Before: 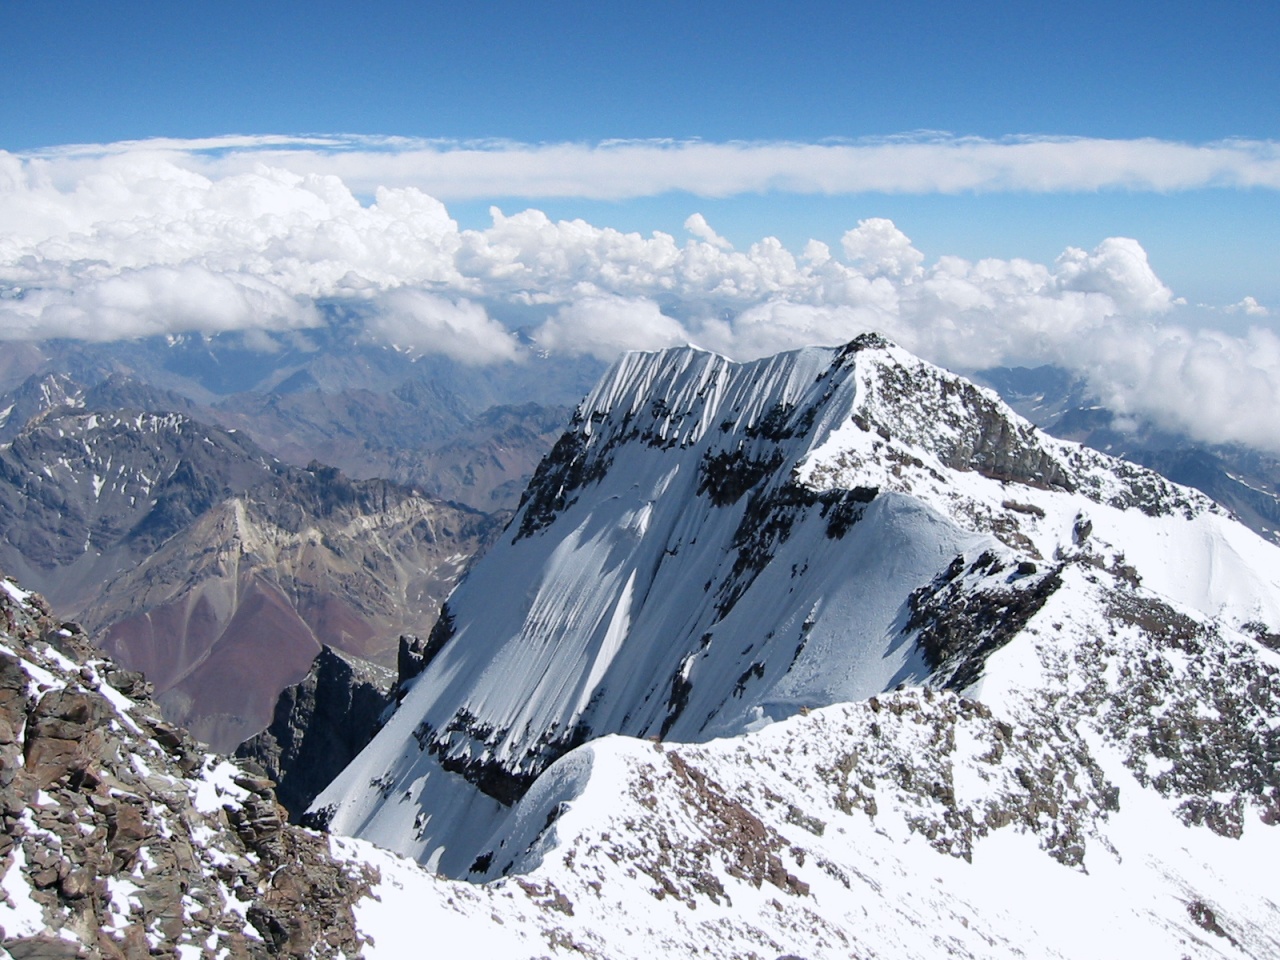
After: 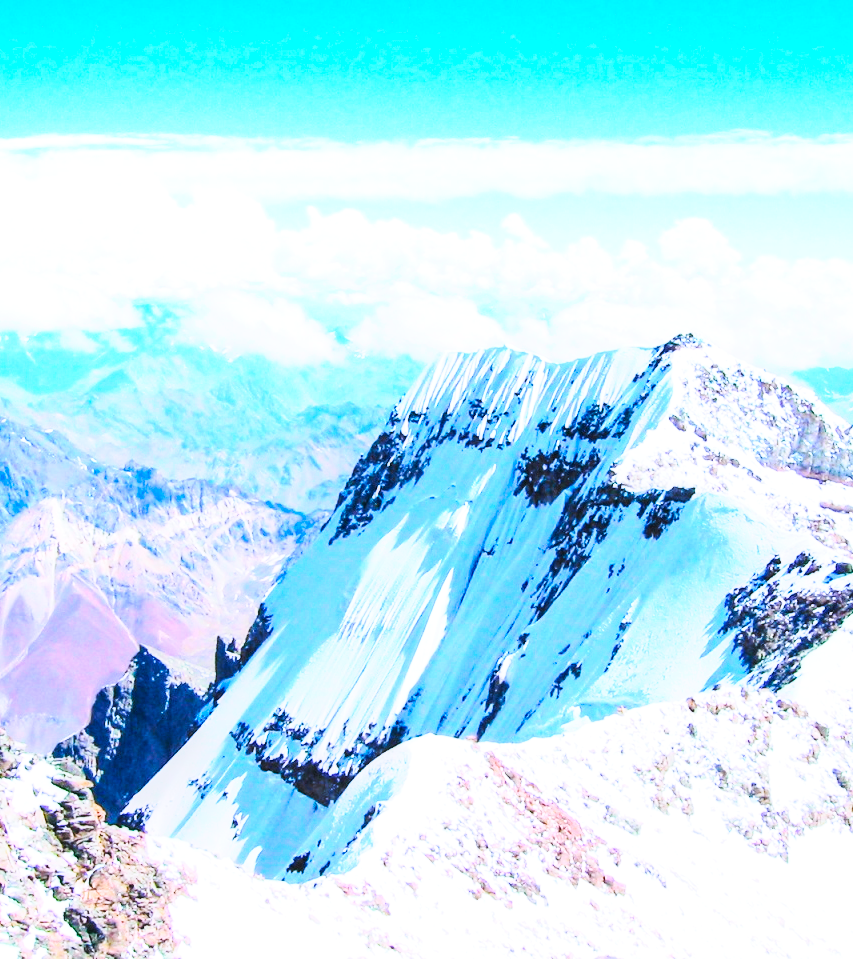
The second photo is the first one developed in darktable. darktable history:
crop and rotate: left 14.365%, right 18.924%
local contrast: on, module defaults
exposure: black level correction 0, exposure 1.001 EV, compensate highlight preservation false
contrast brightness saturation: contrast 0.07, brightness 0.176, saturation 0.405
base curve: curves: ch0 [(0, 0) (0.028, 0.03) (0.121, 0.232) (0.46, 0.748) (0.859, 0.968) (1, 1)], preserve colors none
tone curve: curves: ch0 [(0, 0) (0.051, 0.03) (0.096, 0.071) (0.243, 0.246) (0.461, 0.515) (0.605, 0.692) (0.761, 0.85) (0.881, 0.933) (1, 0.984)]; ch1 [(0, 0) (0.1, 0.038) (0.318, 0.243) (0.431, 0.384) (0.488, 0.475) (0.499, 0.499) (0.534, 0.546) (0.567, 0.592) (0.601, 0.632) (0.734, 0.809) (1, 1)]; ch2 [(0, 0) (0.297, 0.257) (0.414, 0.379) (0.453, 0.45) (0.479, 0.483) (0.504, 0.499) (0.52, 0.519) (0.541, 0.554) (0.614, 0.652) (0.817, 0.874) (1, 1)], color space Lab, independent channels, preserve colors none
color calibration: illuminant as shot in camera, x 0.358, y 0.373, temperature 4628.91 K
